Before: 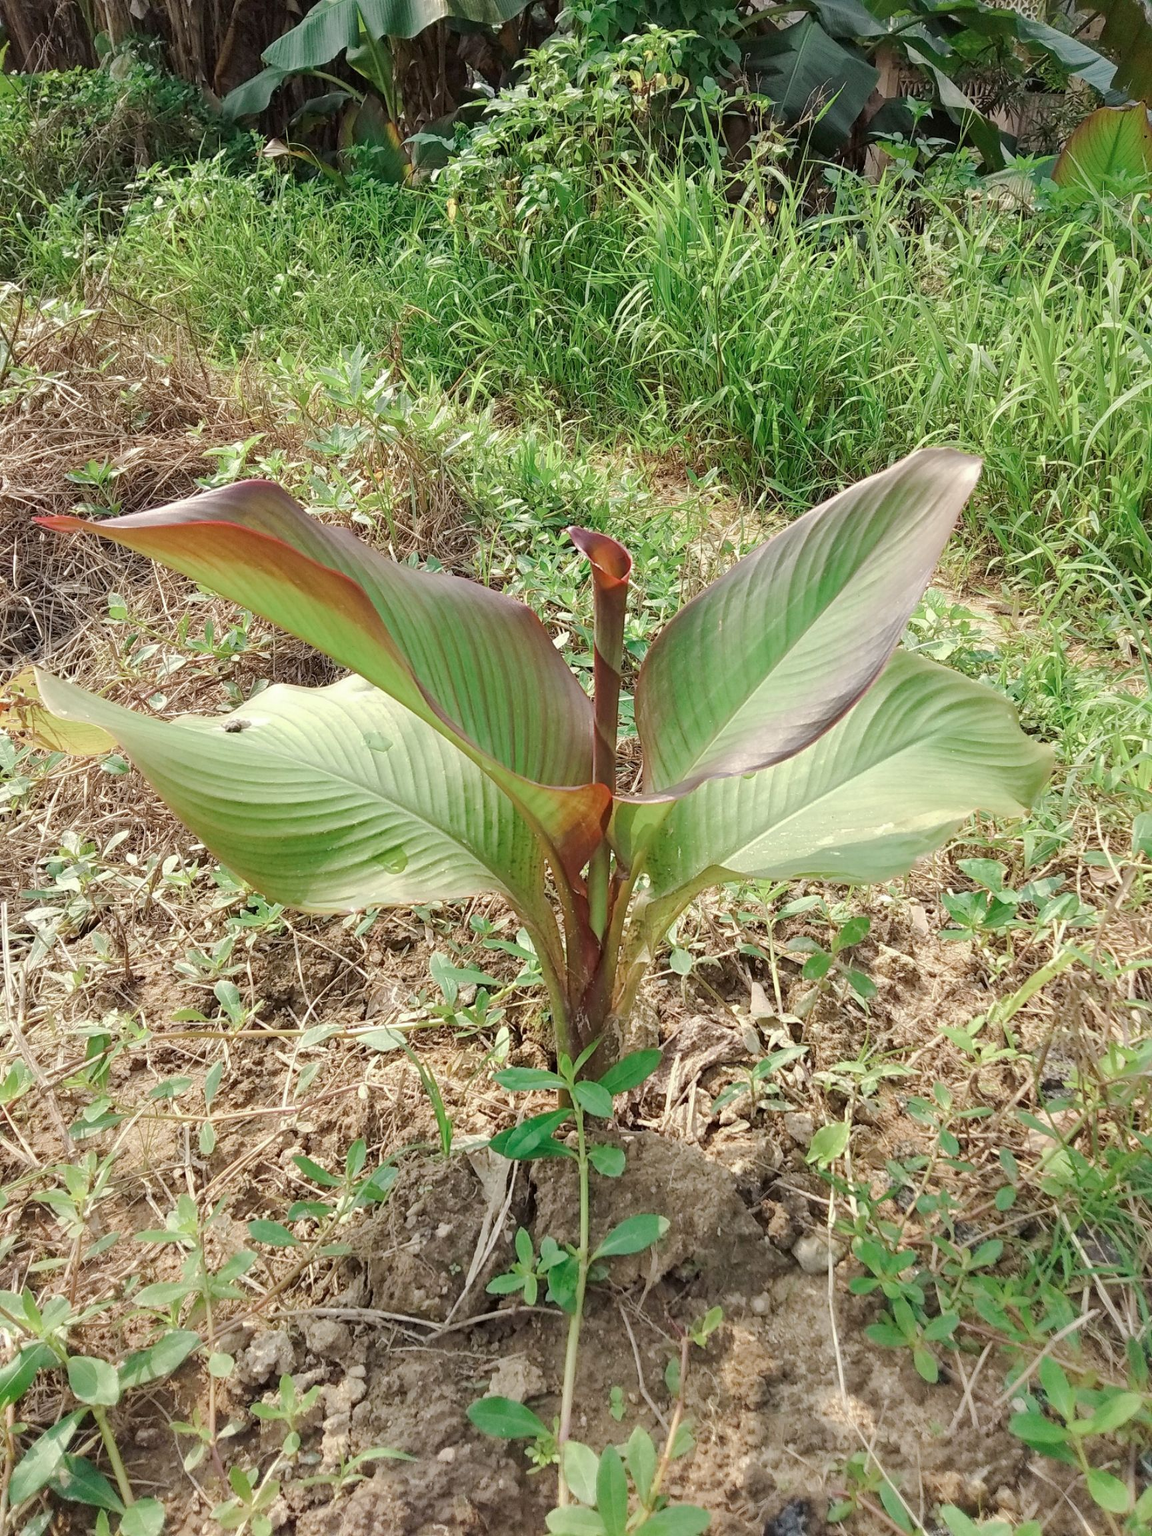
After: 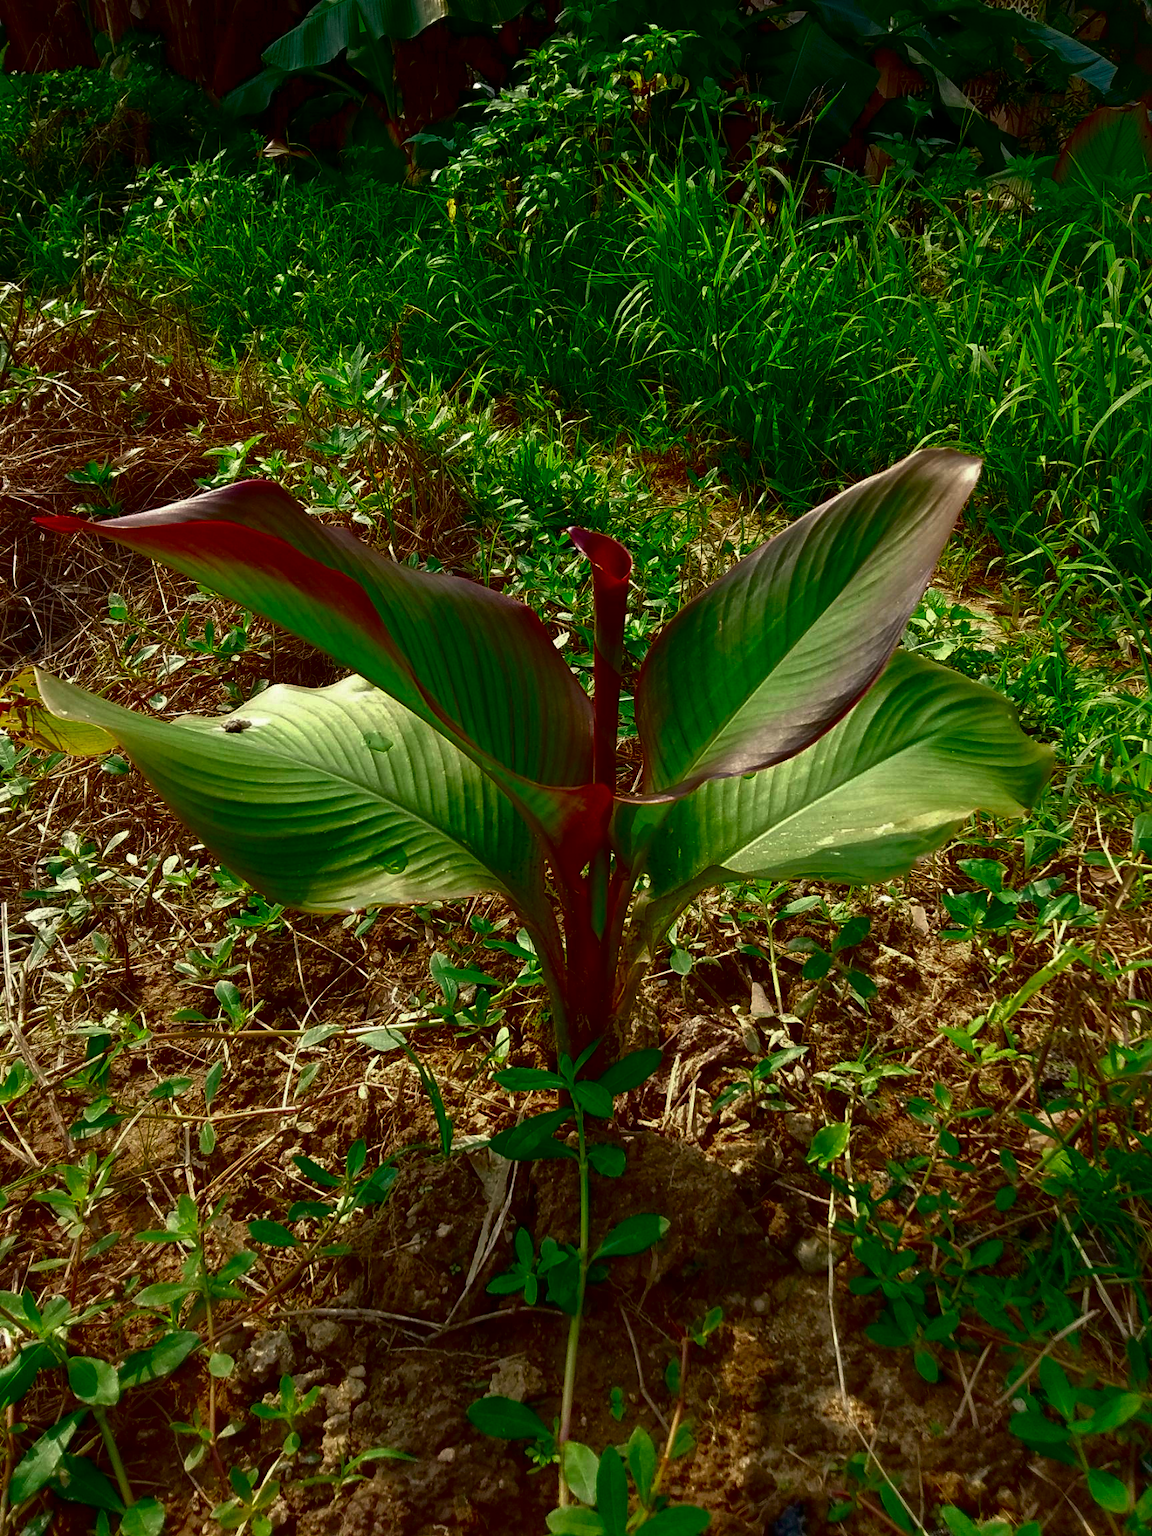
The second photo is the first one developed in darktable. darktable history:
contrast brightness saturation: brightness -0.99, saturation 0.98
